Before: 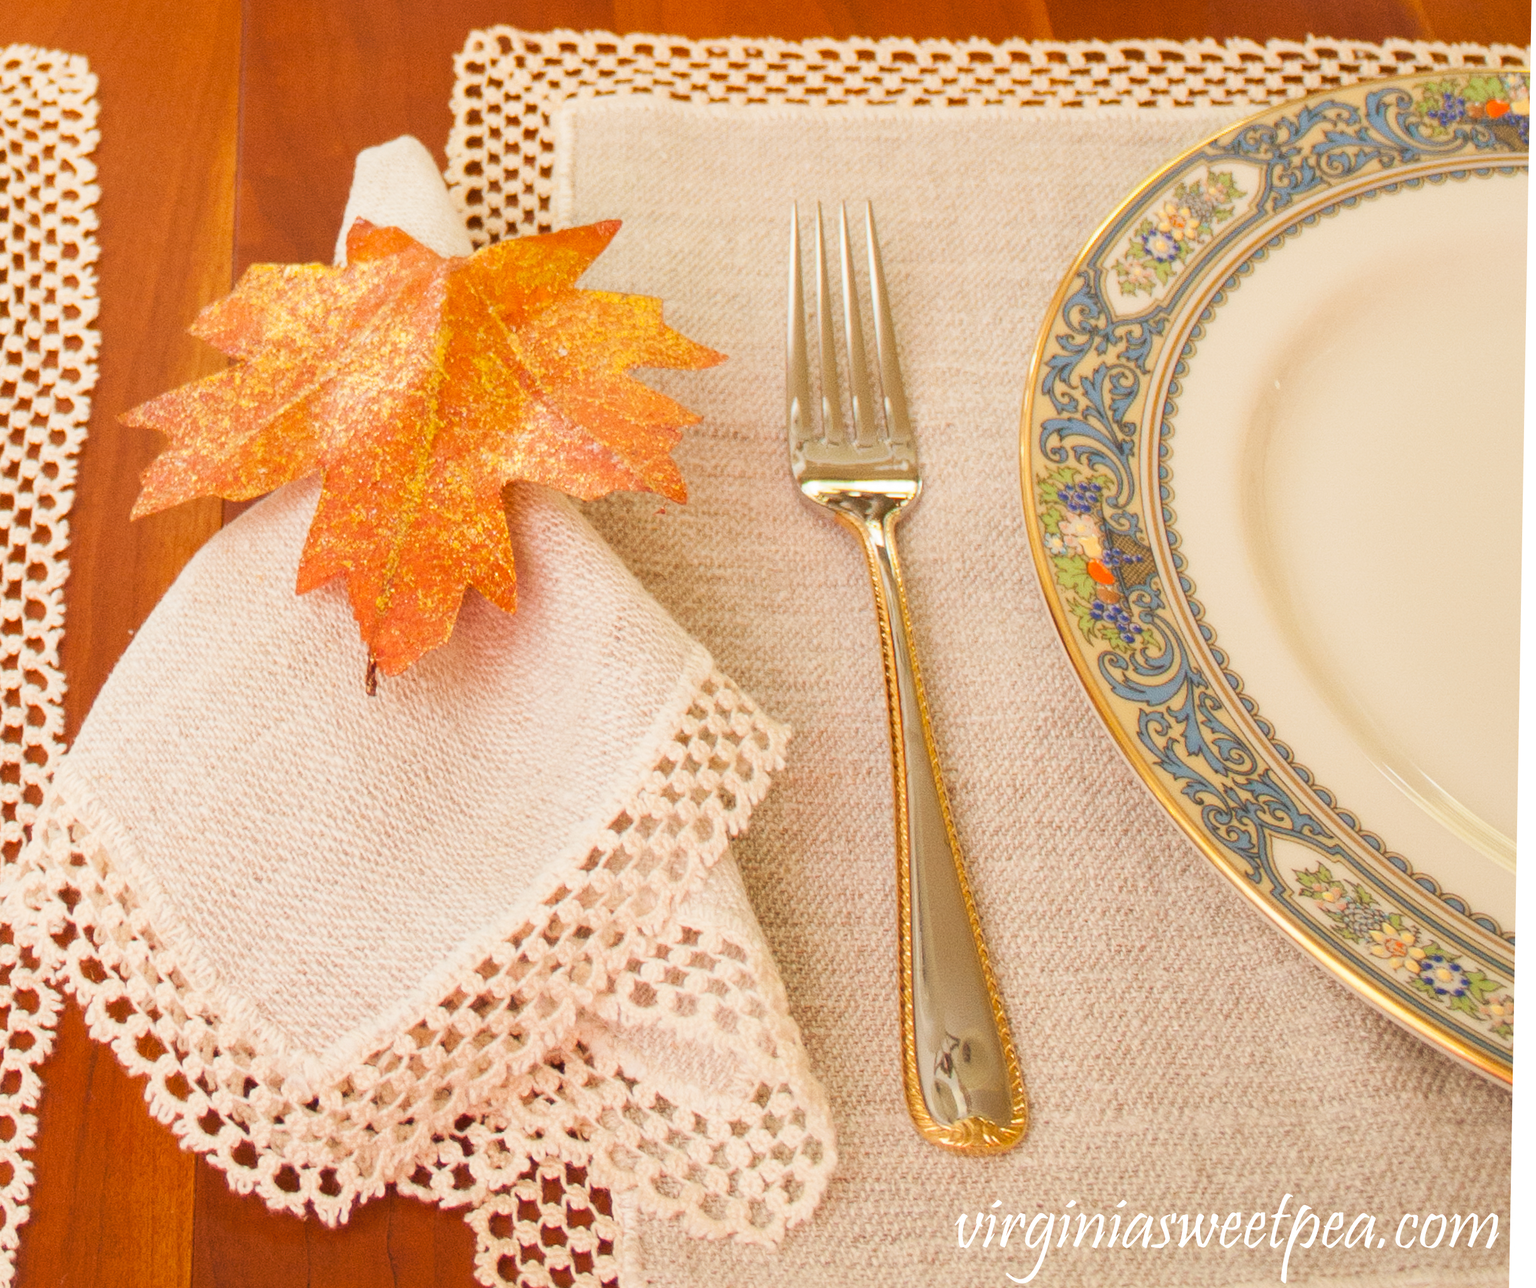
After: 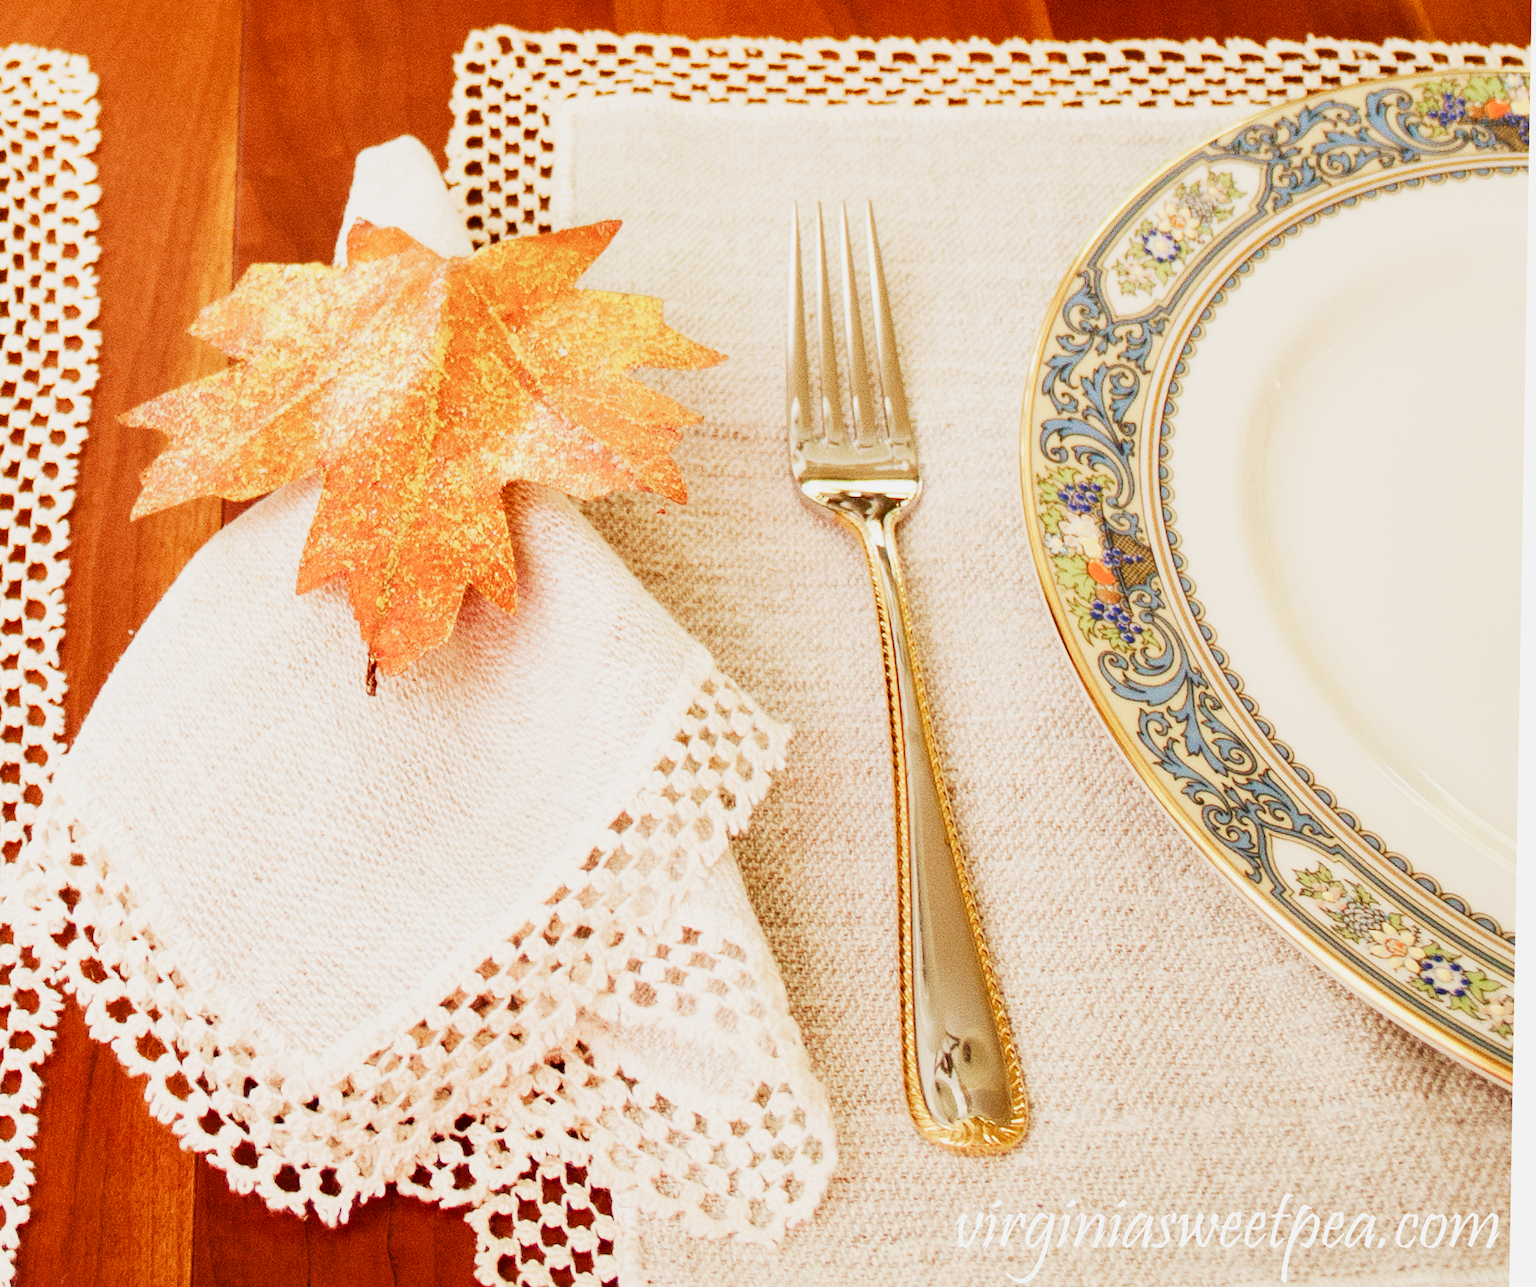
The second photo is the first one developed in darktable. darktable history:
sigmoid: contrast 1.7, skew 0.1, preserve hue 0%, red attenuation 0.1, red rotation 0.035, green attenuation 0.1, green rotation -0.017, blue attenuation 0.15, blue rotation -0.052, base primaries Rec2020
color balance rgb: shadows lift › luminance -20%, power › hue 72.24°, highlights gain › luminance 15%, global offset › hue 171.6°, perceptual saturation grading › highlights -30%, perceptual saturation grading › shadows 20%, global vibrance 30%, contrast 10%
